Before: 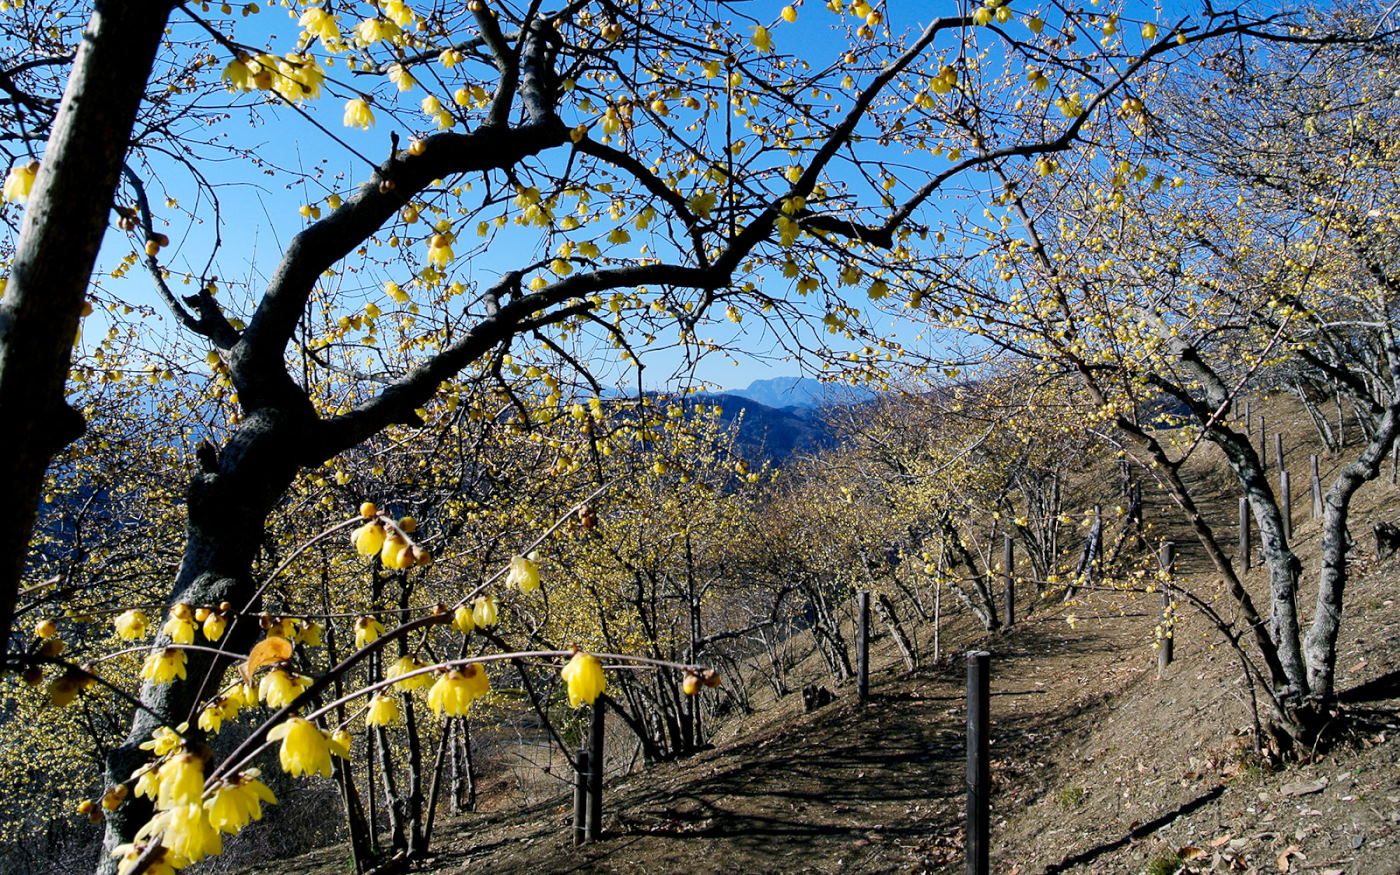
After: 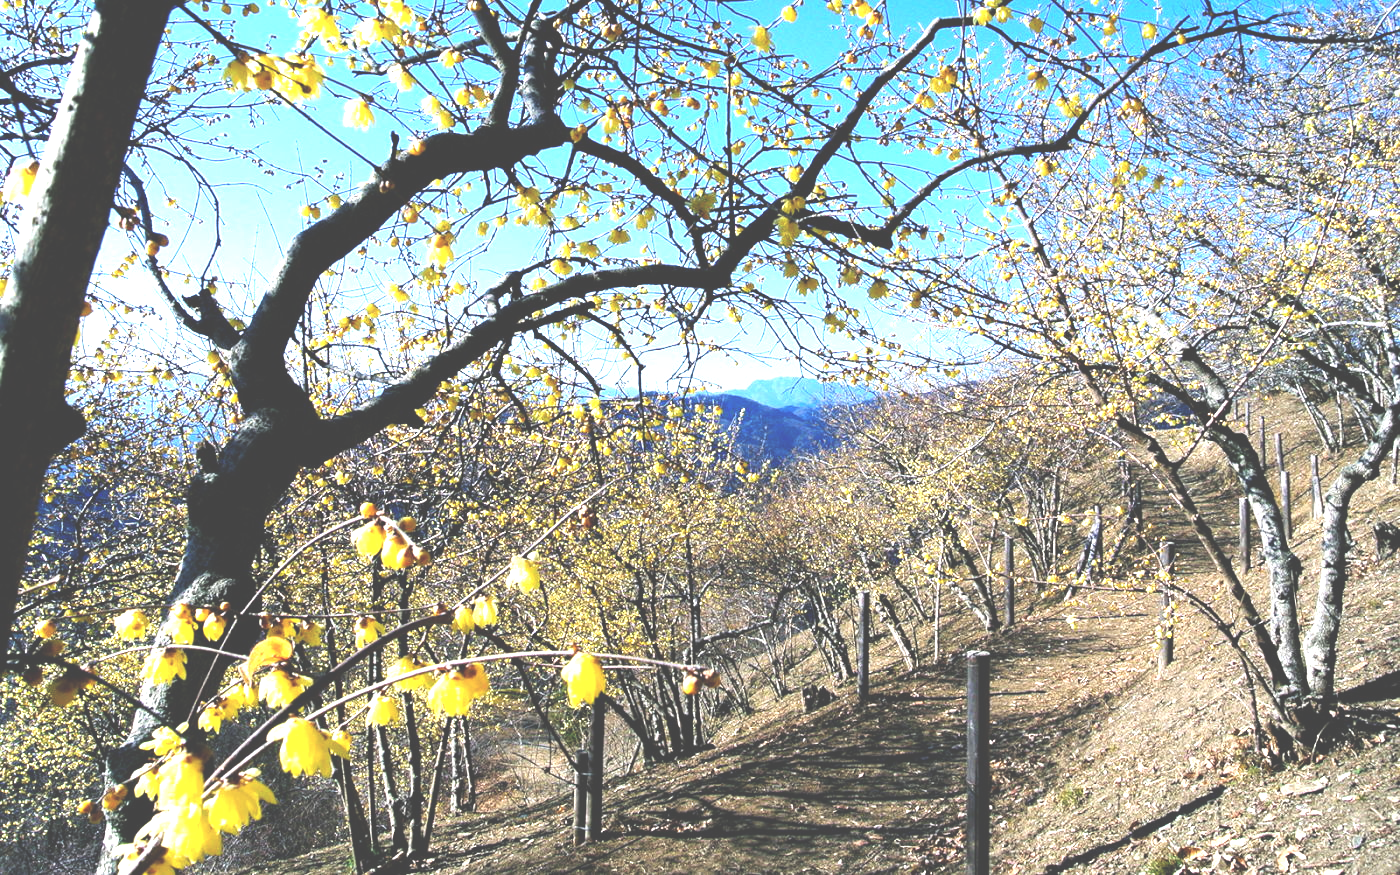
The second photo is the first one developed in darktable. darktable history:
exposure: black level correction -0.023, exposure 1.397 EV, compensate highlight preservation false
